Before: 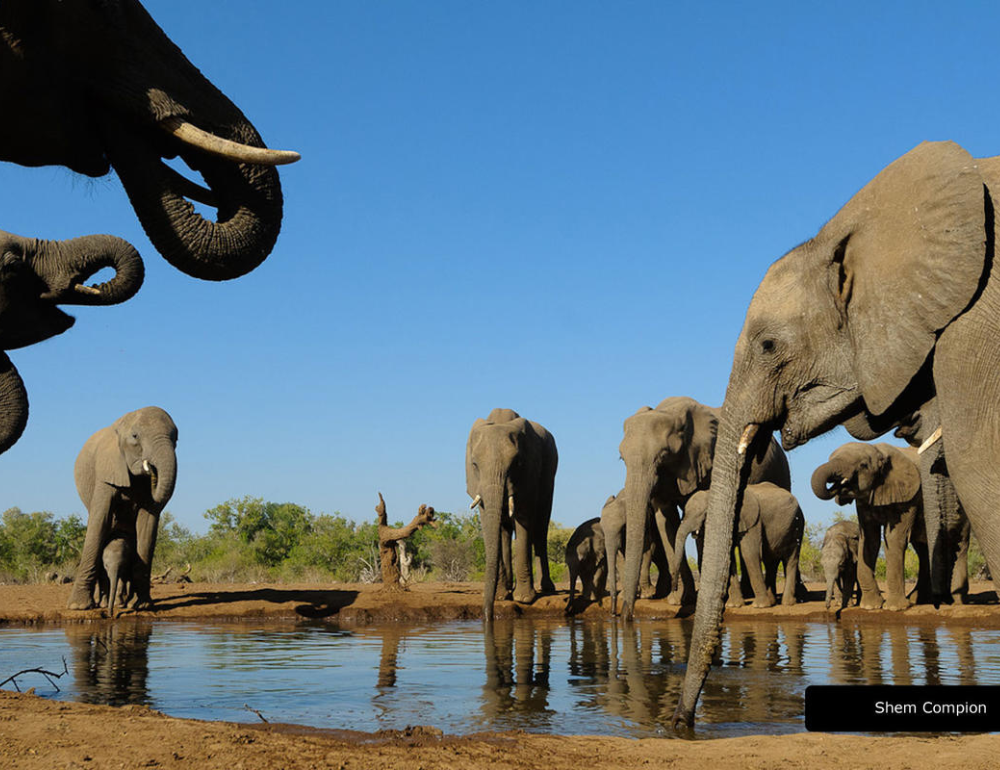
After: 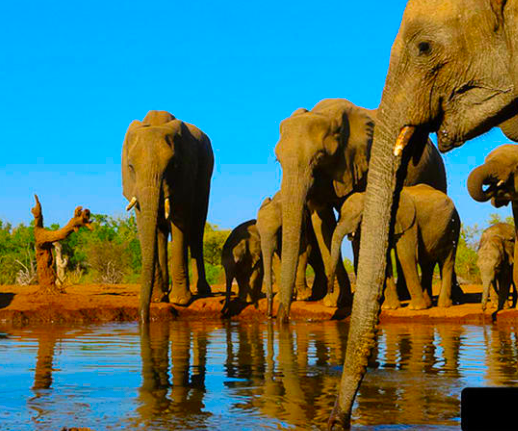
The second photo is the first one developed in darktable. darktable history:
color correction: highlights a* 1.59, highlights b* -1.7, saturation 2.48
crop: left 34.479%, top 38.822%, right 13.718%, bottom 5.172%
shadows and highlights: shadows 32, highlights -32, soften with gaussian
